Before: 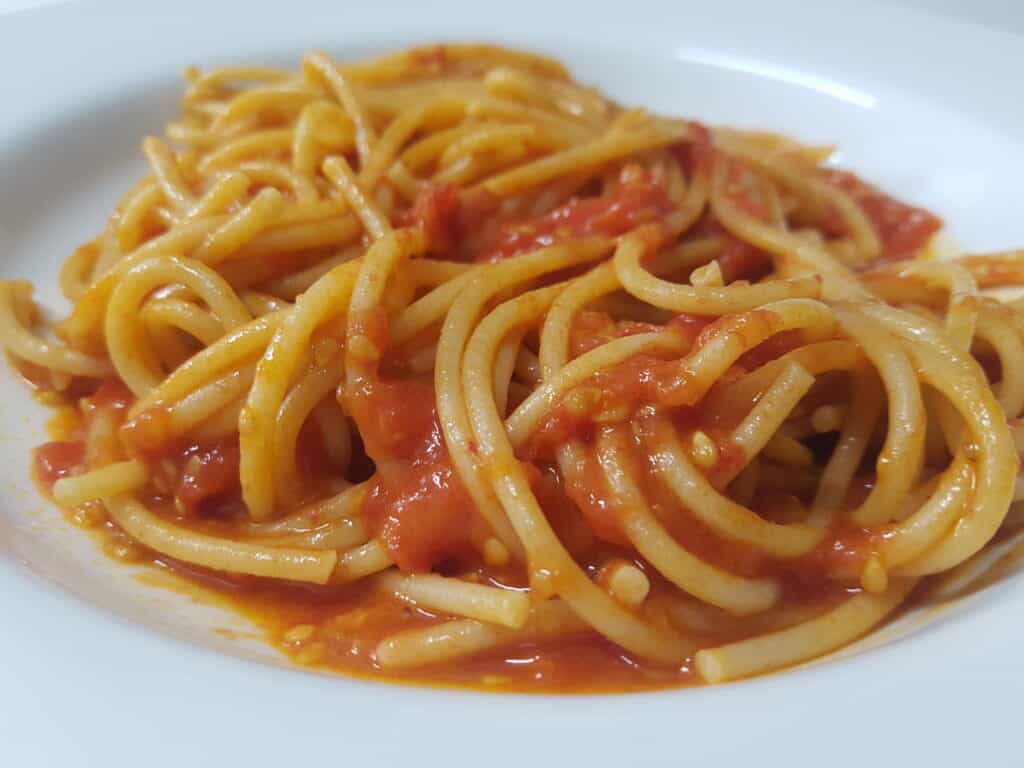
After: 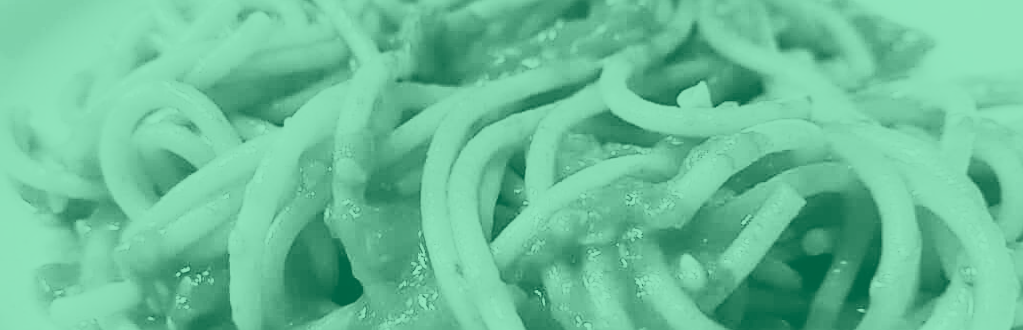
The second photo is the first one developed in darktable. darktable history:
crop and rotate: top 23.84%, bottom 34.294%
rgb curve: curves: ch0 [(0, 0) (0.21, 0.15) (0.24, 0.21) (0.5, 0.75) (0.75, 0.96) (0.89, 0.99) (1, 1)]; ch1 [(0, 0.02) (0.21, 0.13) (0.25, 0.2) (0.5, 0.67) (0.75, 0.9) (0.89, 0.97) (1, 1)]; ch2 [(0, 0.02) (0.21, 0.13) (0.25, 0.2) (0.5, 0.67) (0.75, 0.9) (0.89, 0.97) (1, 1)], compensate middle gray true
velvia: on, module defaults
colorize: hue 147.6°, saturation 65%, lightness 21.64%
sharpen: on, module defaults
rotate and perspective: lens shift (horizontal) -0.055, automatic cropping off
exposure: exposure 0 EV, compensate highlight preservation false
